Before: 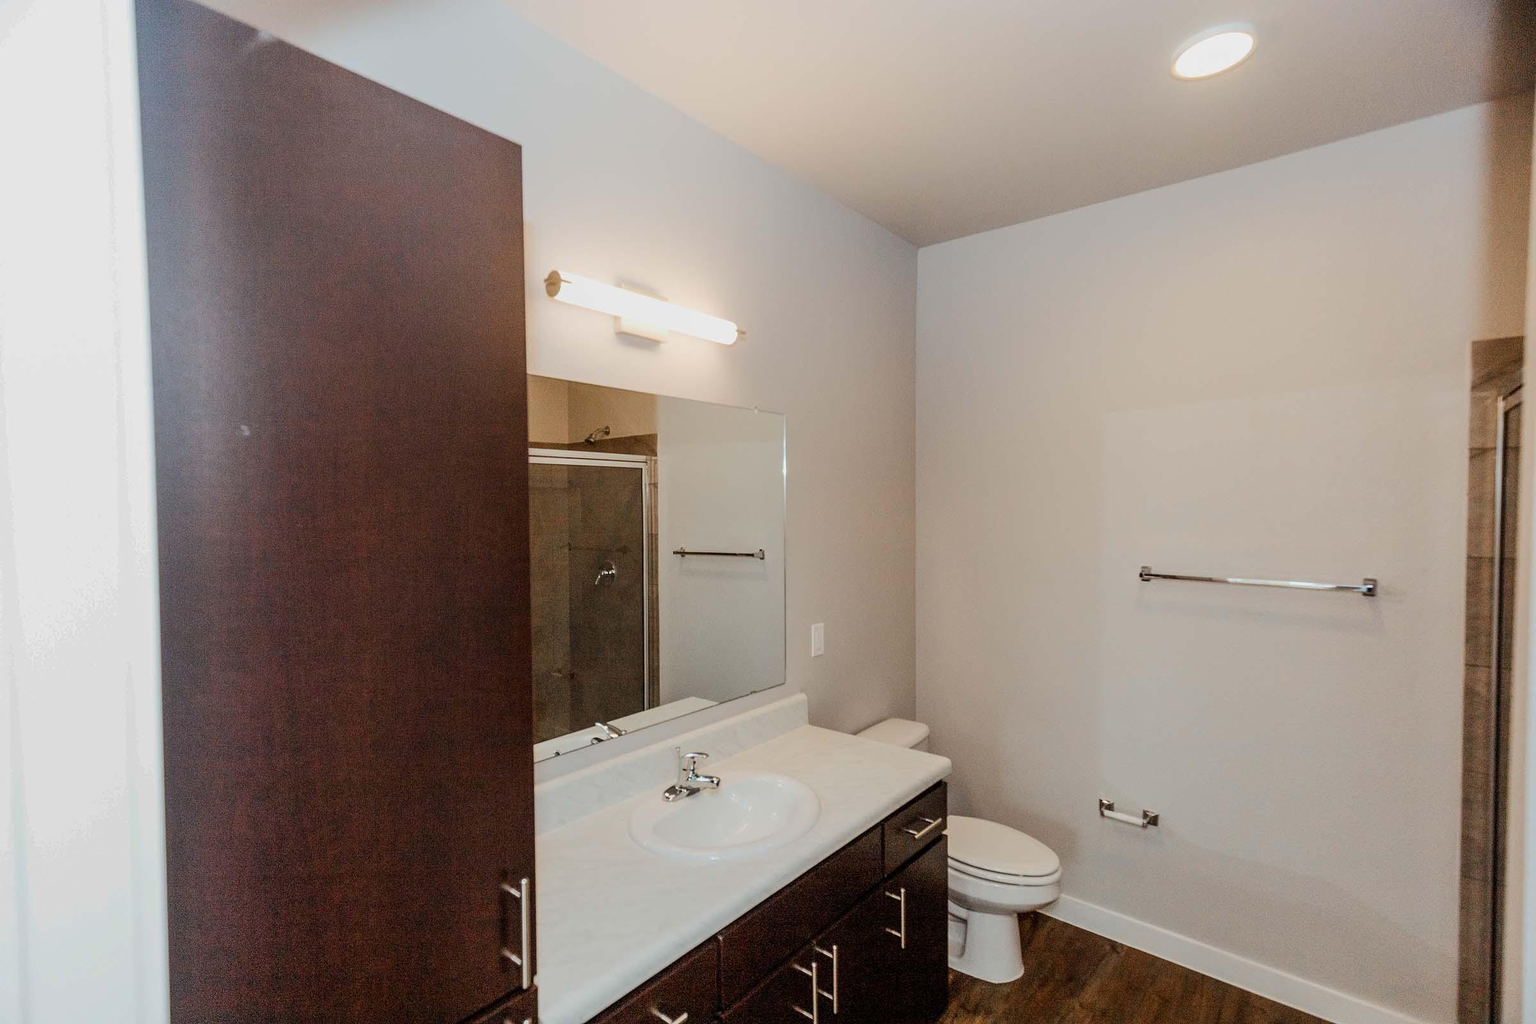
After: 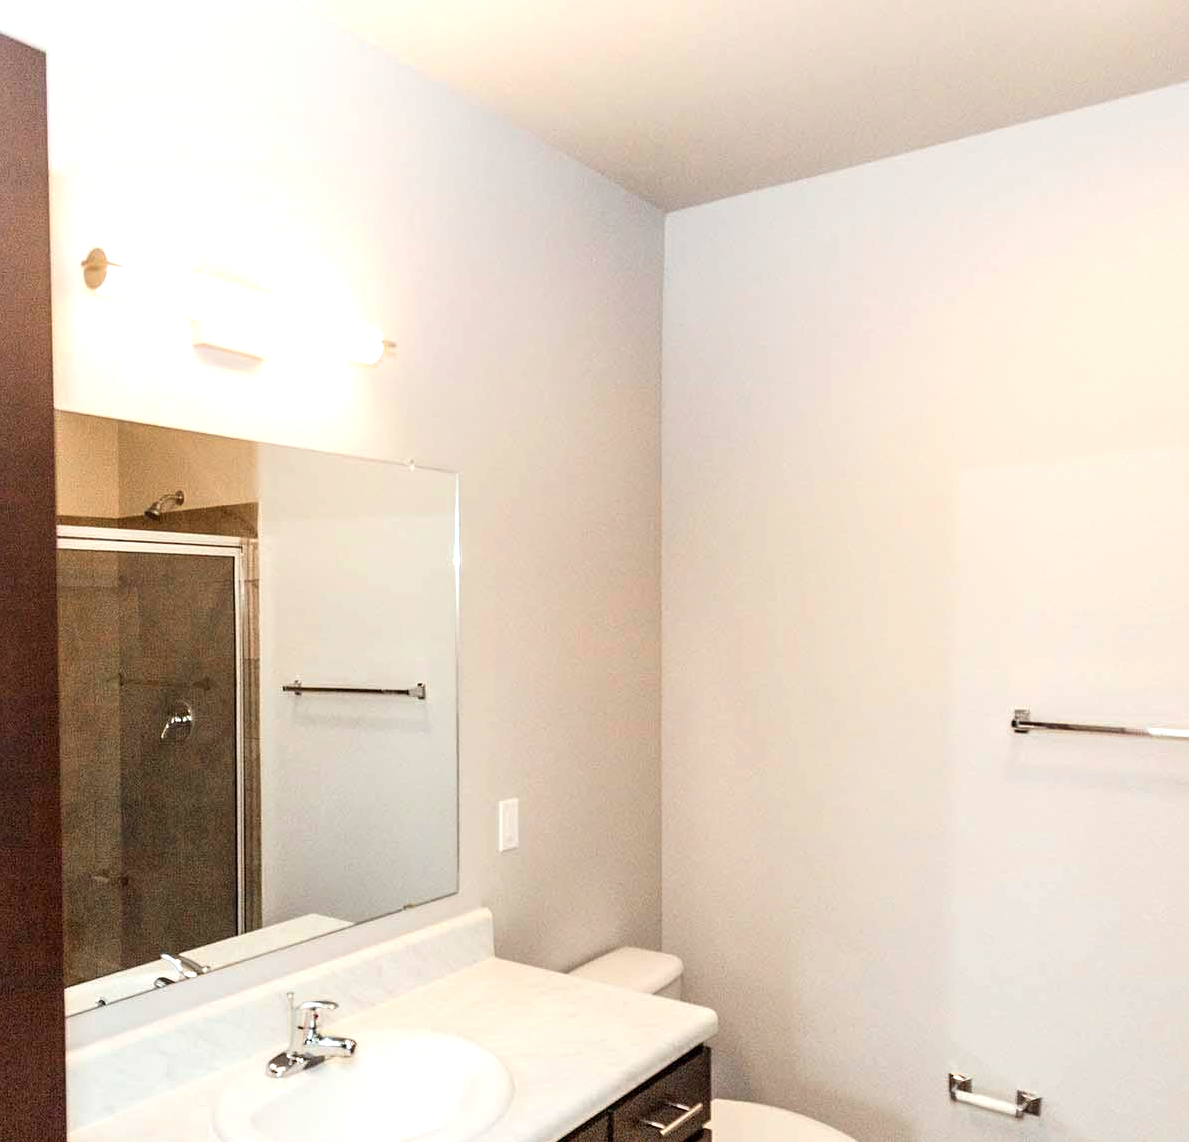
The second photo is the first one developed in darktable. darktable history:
exposure: black level correction 0.001, exposure 0.955 EV, compensate exposure bias true, compensate highlight preservation false
crop: left 32.075%, top 10.976%, right 18.355%, bottom 17.596%
